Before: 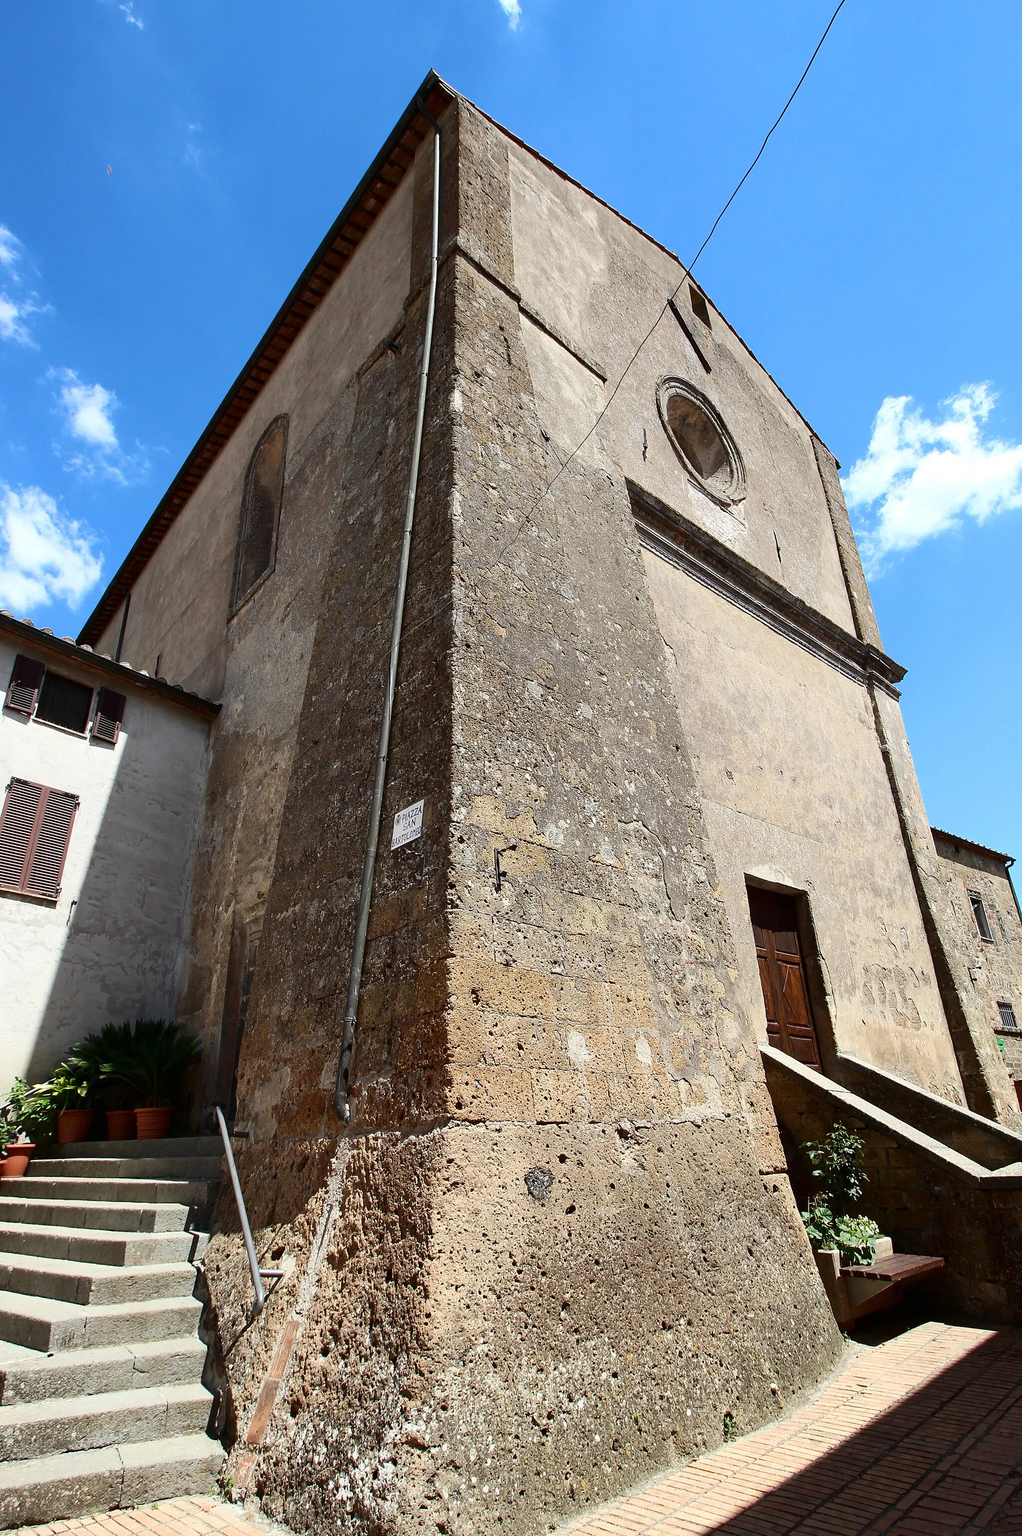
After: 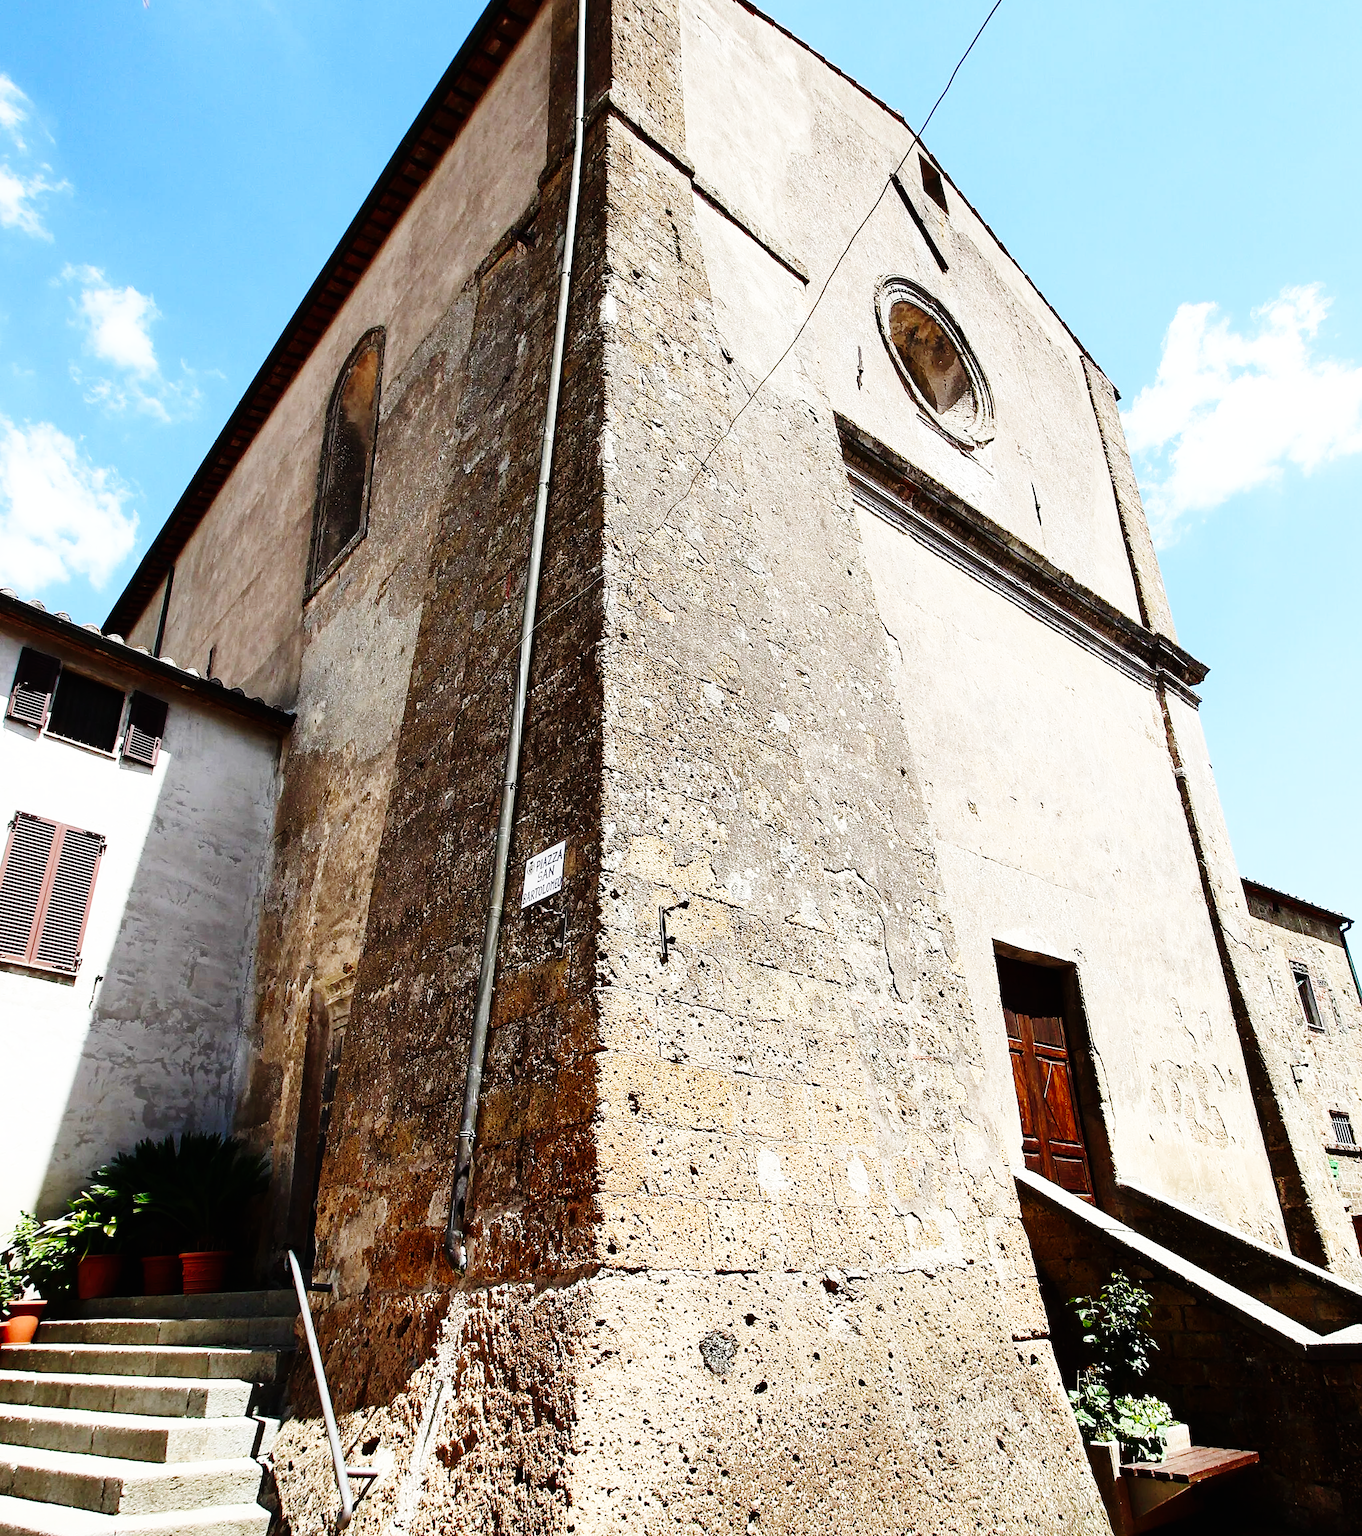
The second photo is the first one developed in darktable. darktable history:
crop: top 11.021%, bottom 13.961%
base curve: curves: ch0 [(0, 0) (0, 0) (0.002, 0.001) (0.008, 0.003) (0.019, 0.011) (0.037, 0.037) (0.064, 0.11) (0.102, 0.232) (0.152, 0.379) (0.216, 0.524) (0.296, 0.665) (0.394, 0.789) (0.512, 0.881) (0.651, 0.945) (0.813, 0.986) (1, 1)], preserve colors none
